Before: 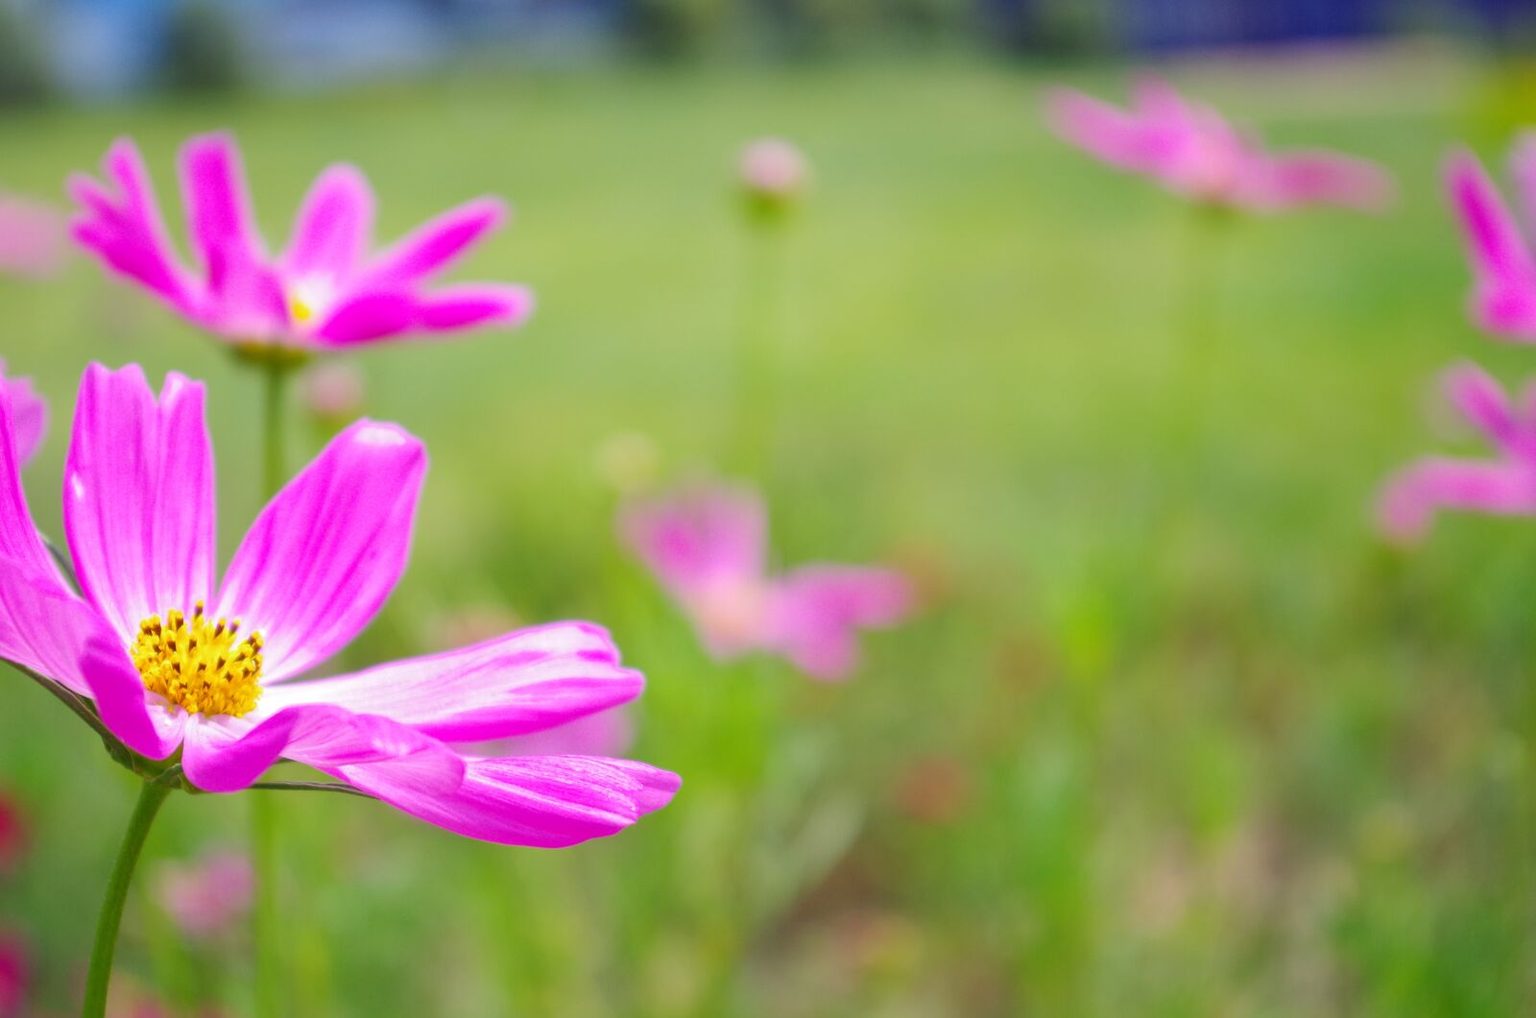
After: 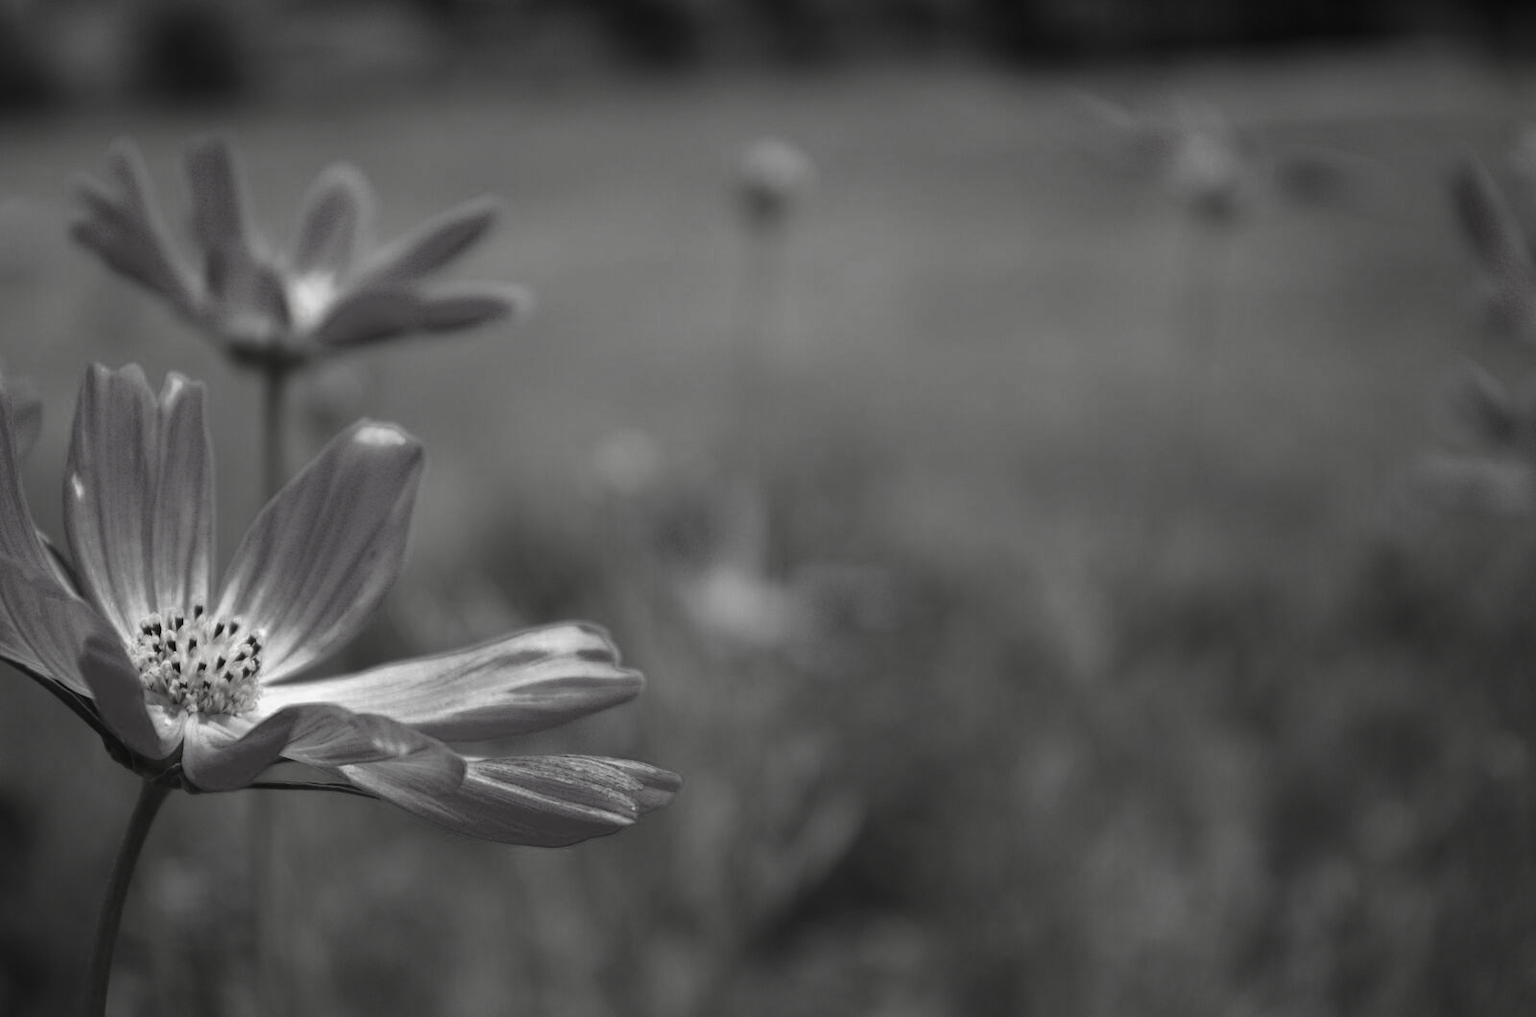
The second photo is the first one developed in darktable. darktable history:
contrast brightness saturation: contrast -0.035, brightness -0.575, saturation -0.987
